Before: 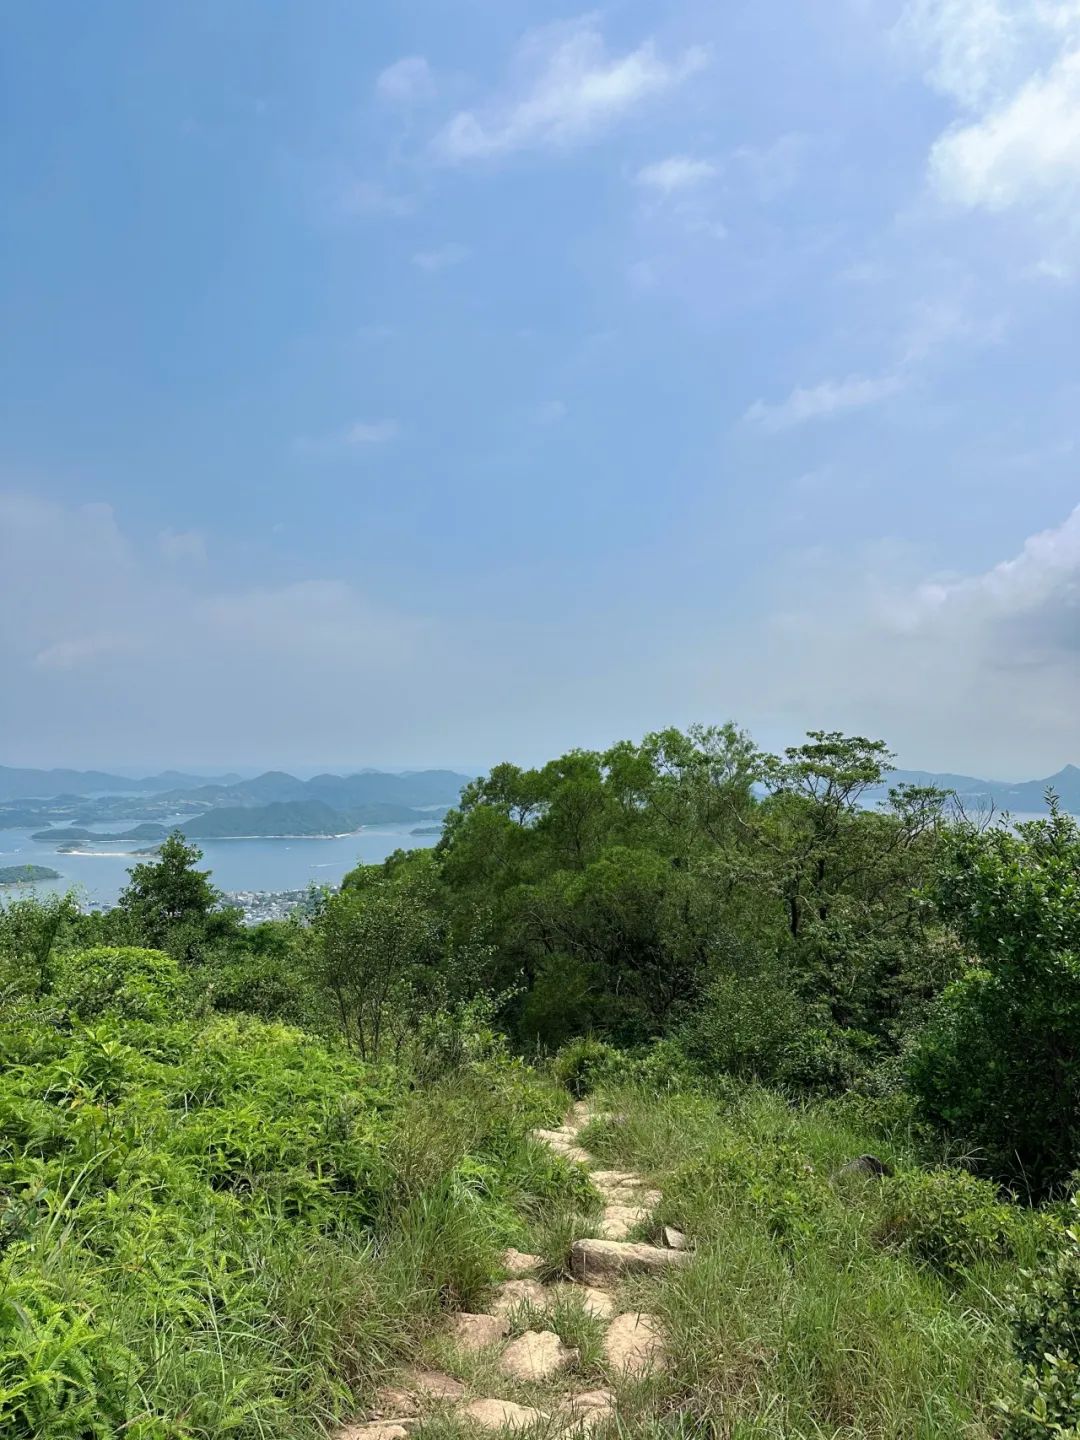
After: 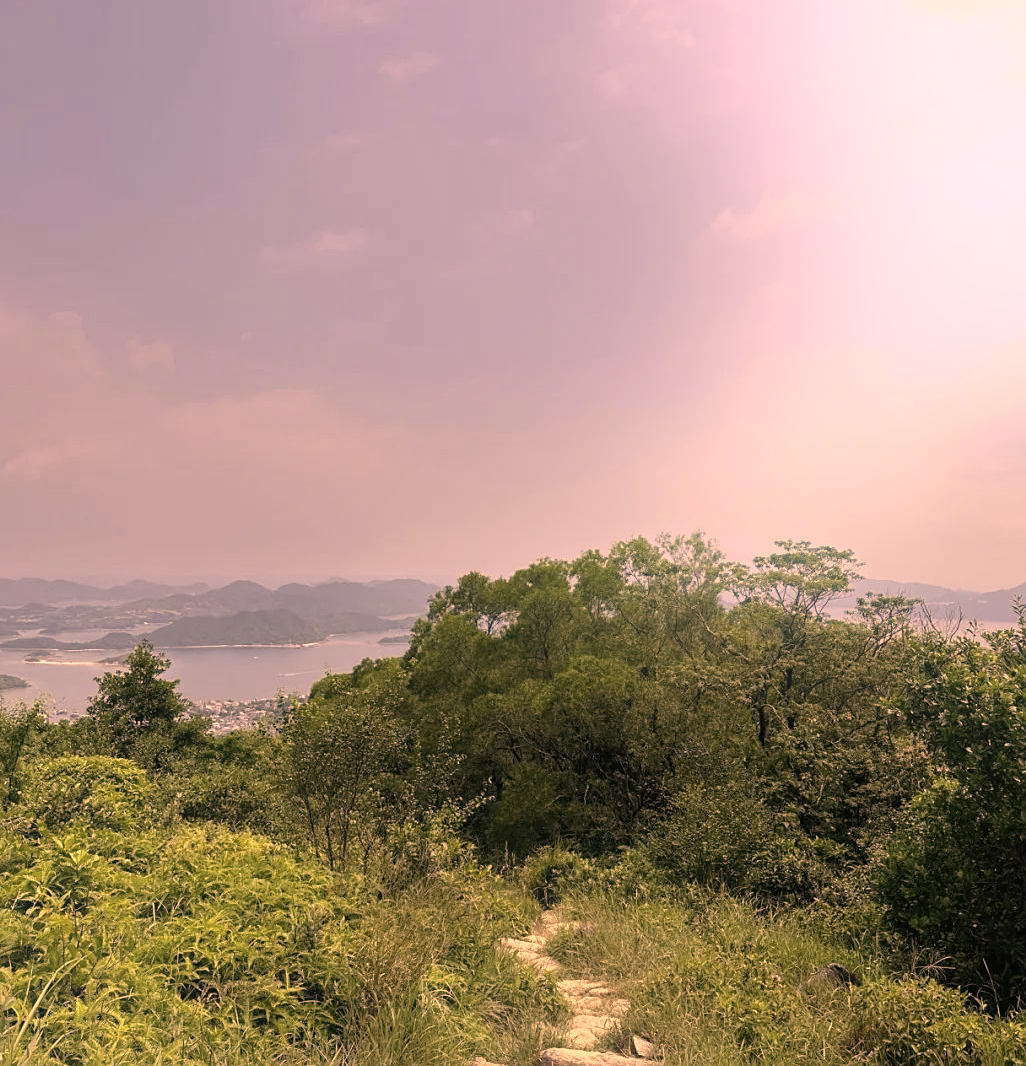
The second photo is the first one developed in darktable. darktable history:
sharpen: amount 0.2
color correction: highlights a* 40, highlights b* 40, saturation 0.69
bloom: on, module defaults
crop and rotate: left 2.991%, top 13.302%, right 1.981%, bottom 12.636%
